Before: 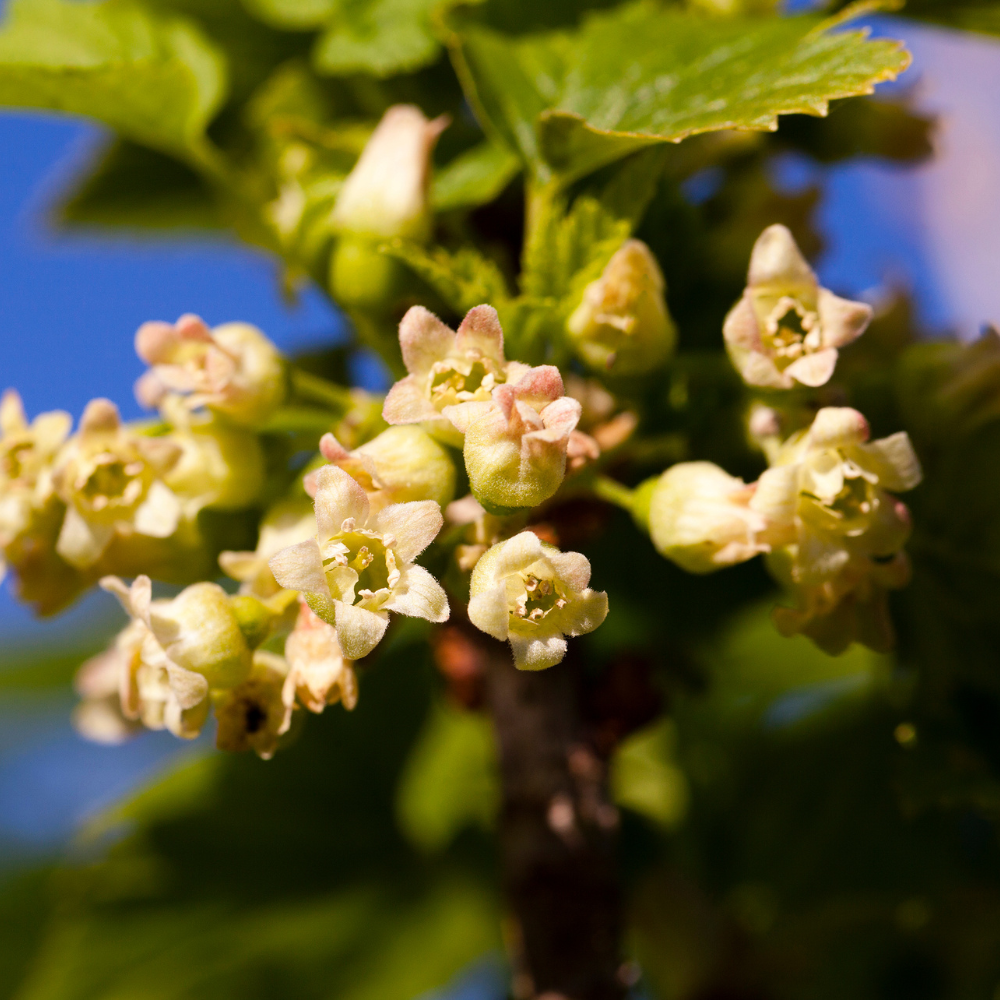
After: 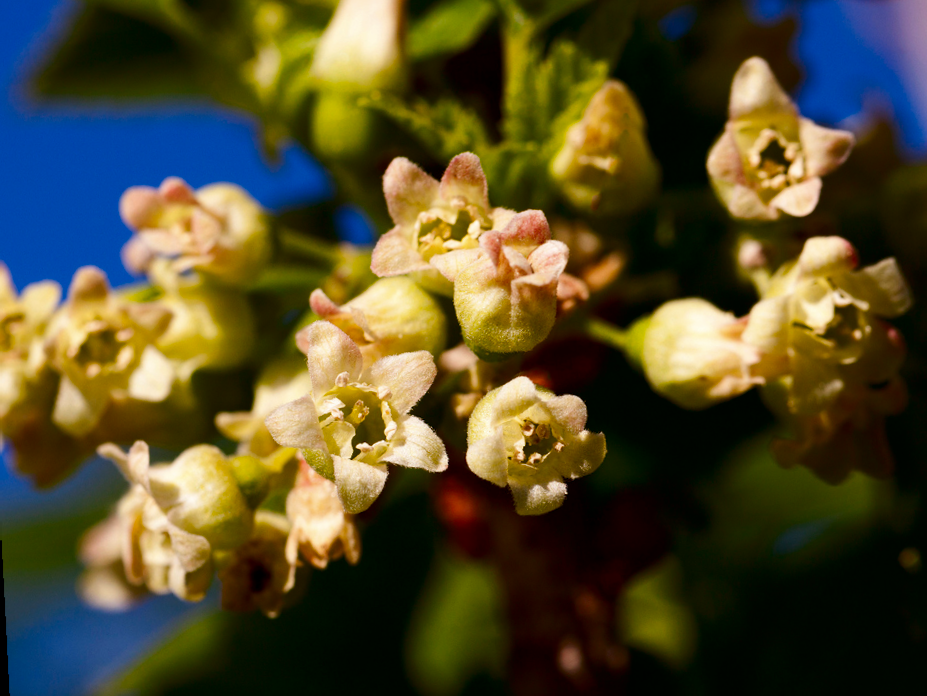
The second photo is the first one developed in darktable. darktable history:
contrast brightness saturation: contrast 0.1, brightness -0.26, saturation 0.14
rotate and perspective: rotation -3°, crop left 0.031, crop right 0.968, crop top 0.07, crop bottom 0.93
crop and rotate: angle 0.03°, top 11.643%, right 5.651%, bottom 11.189%
